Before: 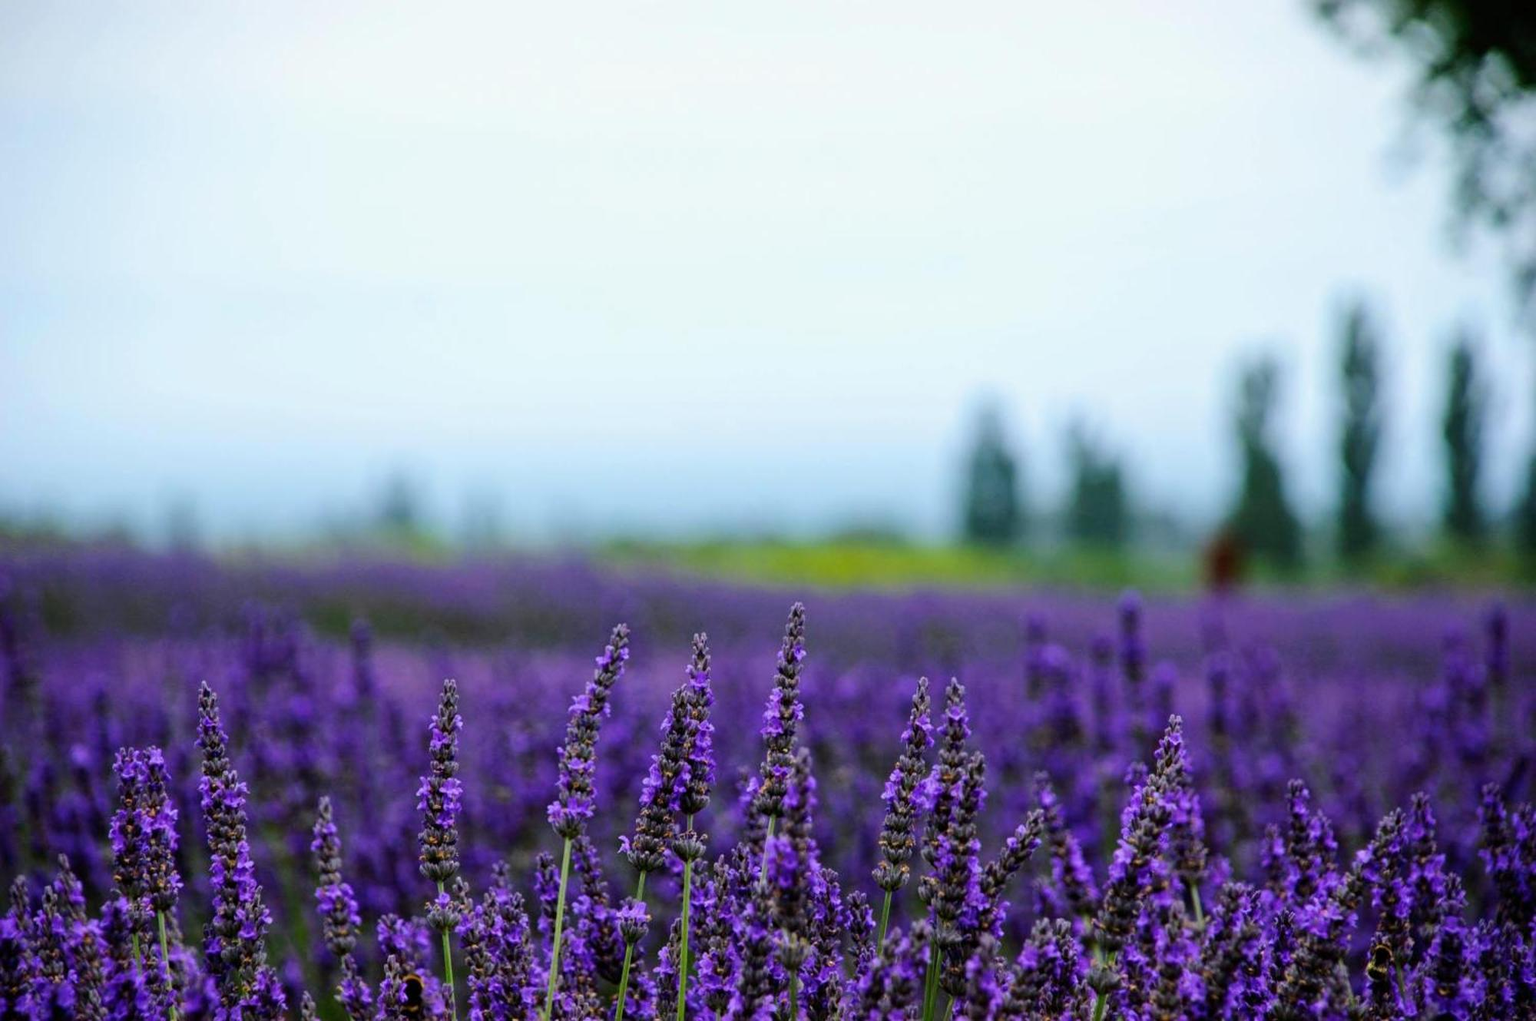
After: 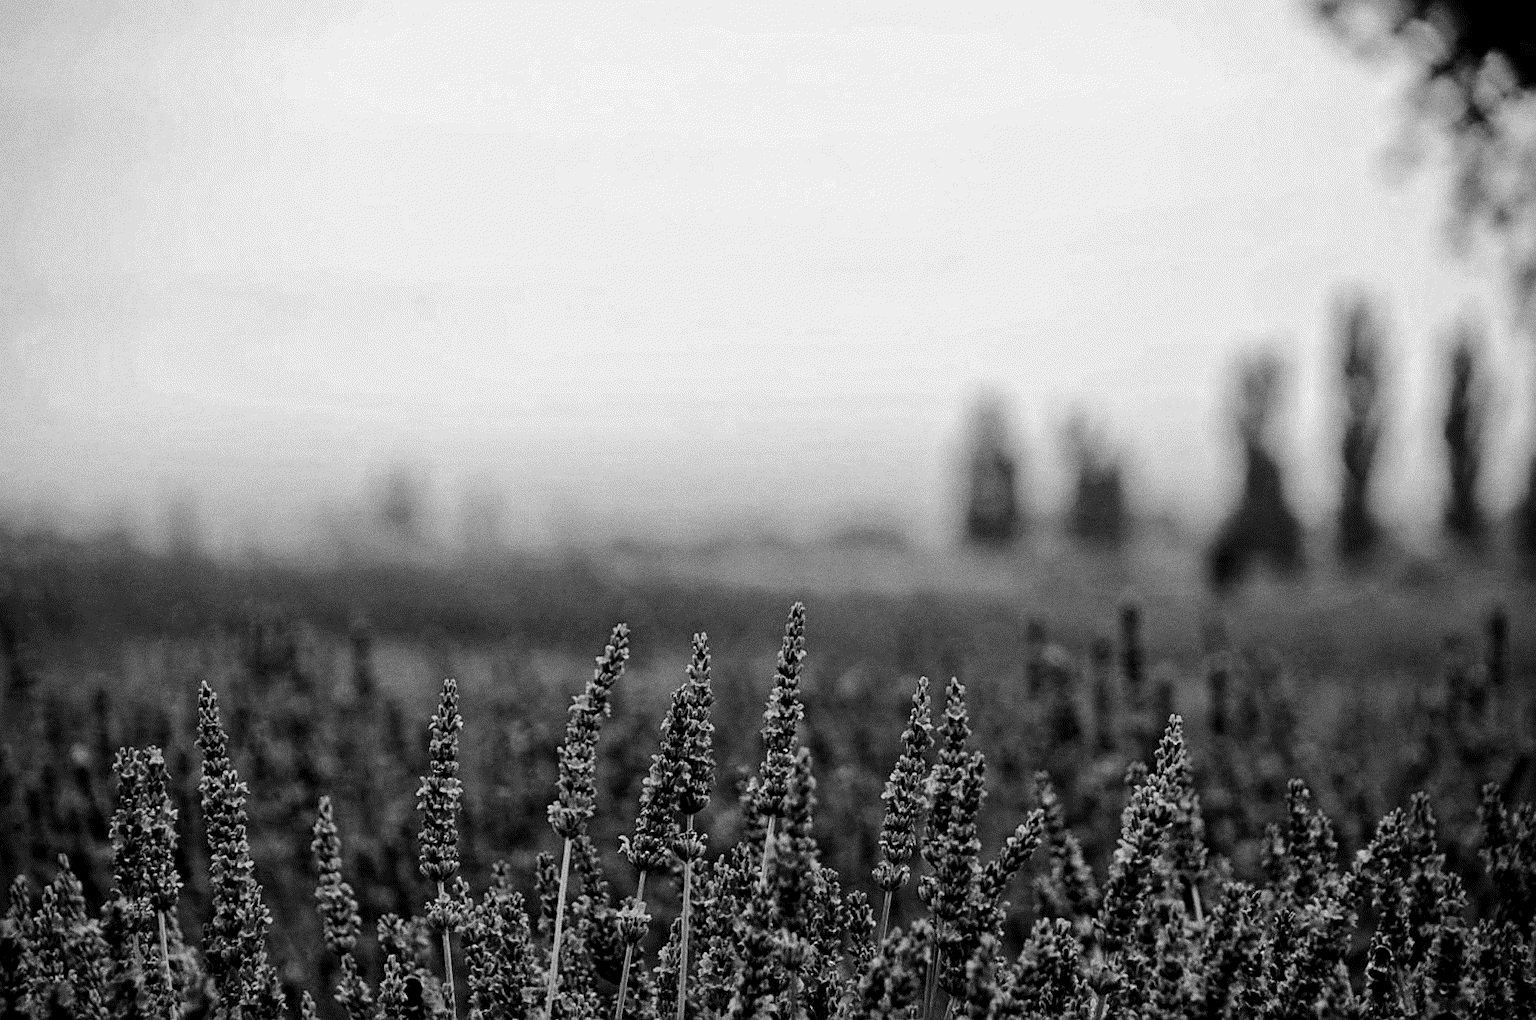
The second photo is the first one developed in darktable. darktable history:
levels: levels [0.016, 0.5, 0.996]
contrast brightness saturation: contrast 0.08, saturation 0.02
velvia: strength 10%
vibrance: vibrance 15%
tone curve: curves: ch0 [(0, 0.008) (0.083, 0.073) (0.28, 0.286) (0.528, 0.559) (0.961, 0.966) (1, 1)], color space Lab, linked channels, preserve colors none
sharpen: amount 0.575
contrast equalizer: octaves 7, y [[0.515 ×6], [0.507 ×6], [0.425 ×6], [0 ×6], [0 ×6]]
haze removal: strength 0.02, distance 0.25, compatibility mode true, adaptive false
color zones: curves: ch0 [(0, 0.5) (0.143, 0.5) (0.286, 0.5) (0.429, 0.5) (0.62, 0.489) (0.714, 0.445) (0.844, 0.496) (1, 0.5)]; ch1 [(0, 0.5) (0.143, 0.5) (0.286, 0.5) (0.429, 0.5) (0.571, 0.5) (0.714, 0.523) (0.857, 0.5) (1, 0.5)]
shadows and highlights: shadows 10, white point adjustment 1, highlights -40
exposure: black level correction 0.002, exposure -0.1 EV, compensate highlight preservation false
local contrast: mode bilateral grid, contrast 28, coarseness 16, detail 115%, midtone range 0.2
grain: strength 26%
